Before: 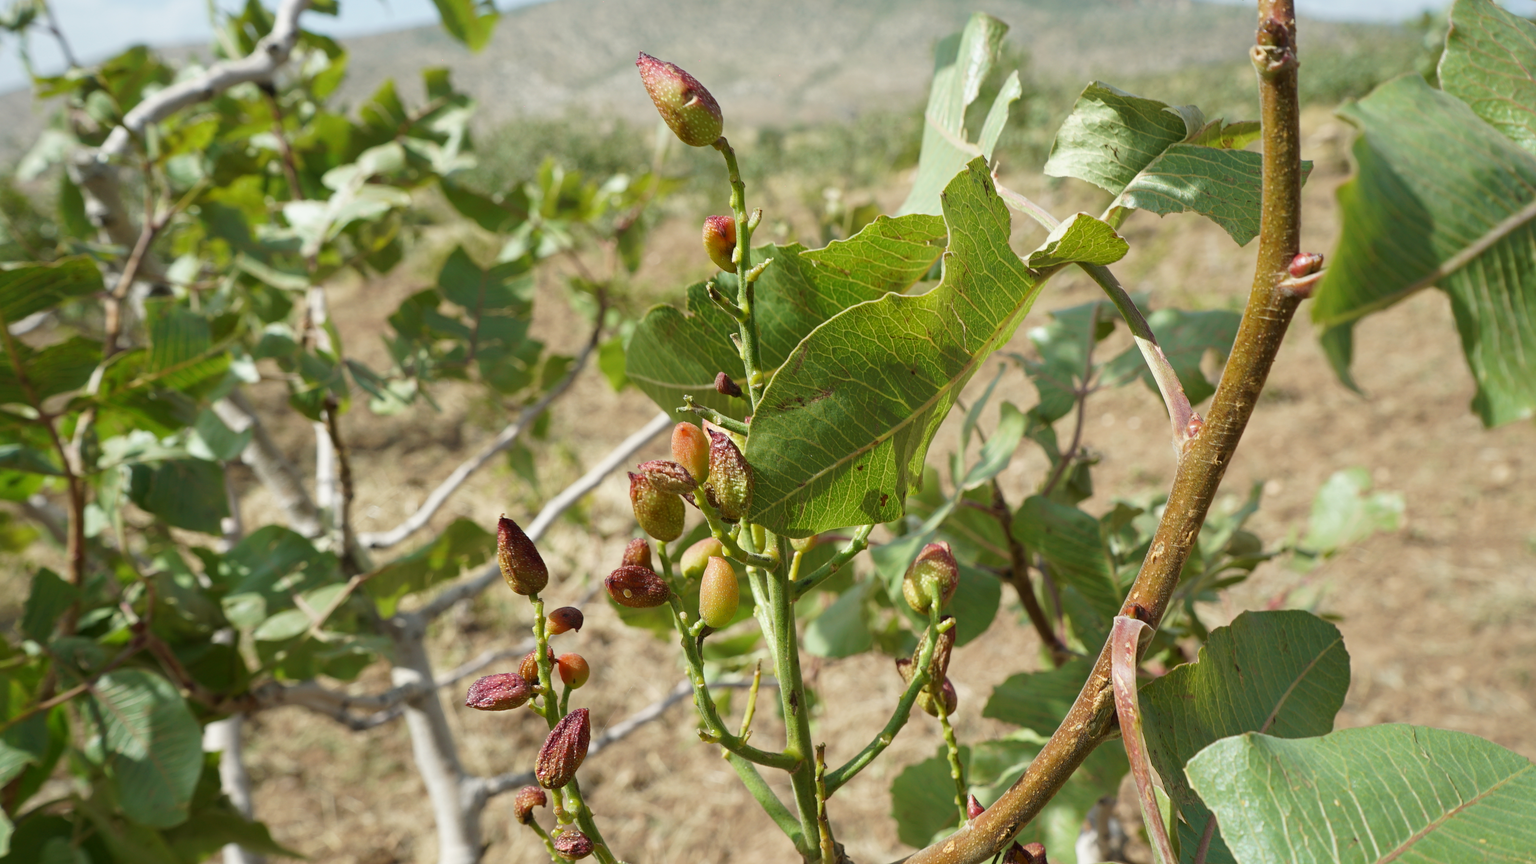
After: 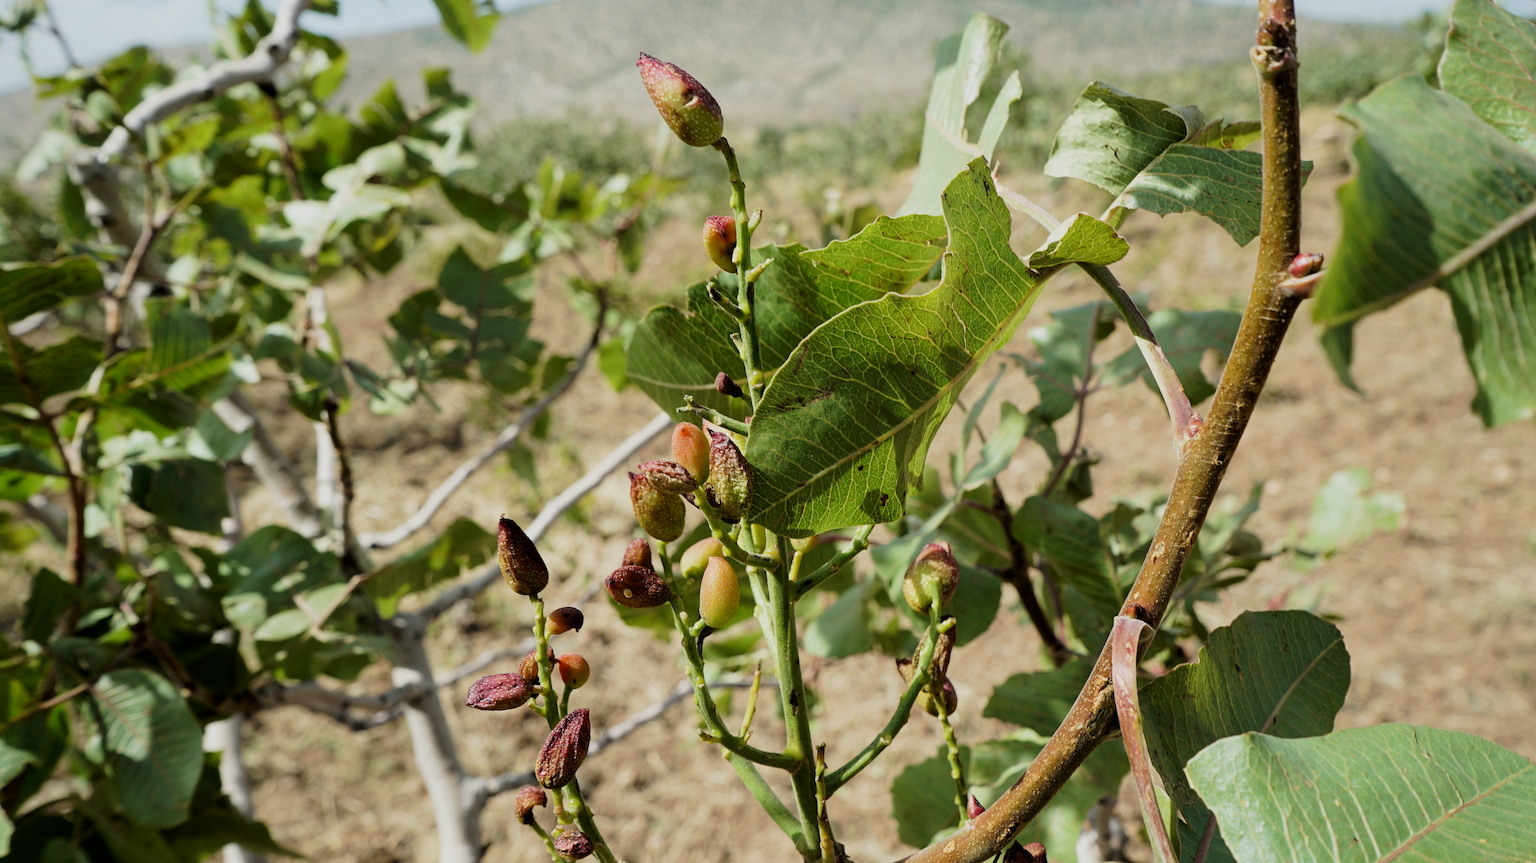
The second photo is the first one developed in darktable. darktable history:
filmic rgb: black relative exposure -5 EV, hardness 2.88, contrast 1.3, highlights saturation mix -10%
contrast brightness saturation: contrast 0.03, brightness -0.04
